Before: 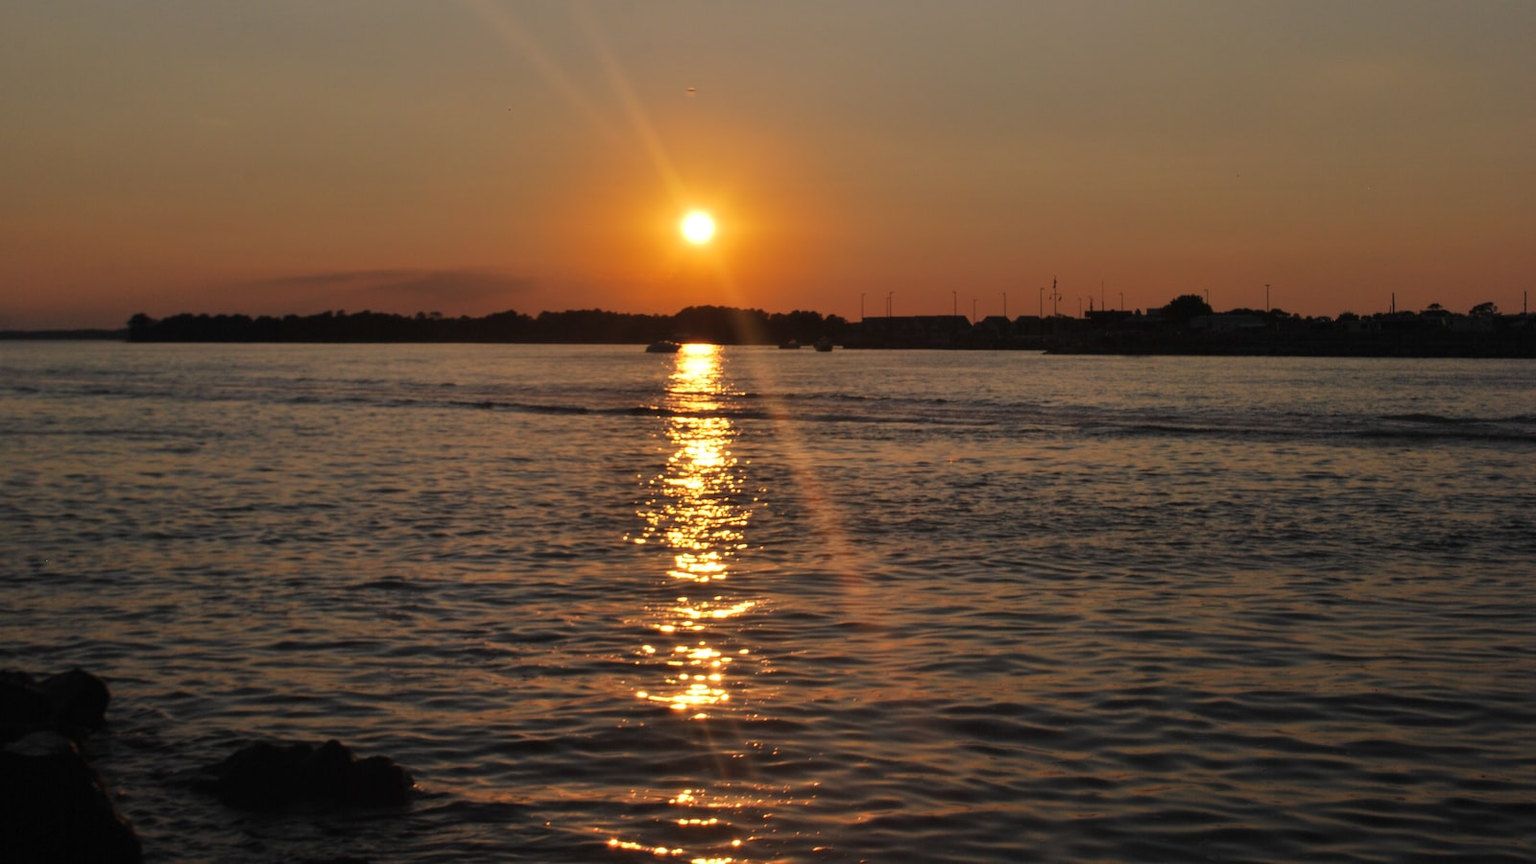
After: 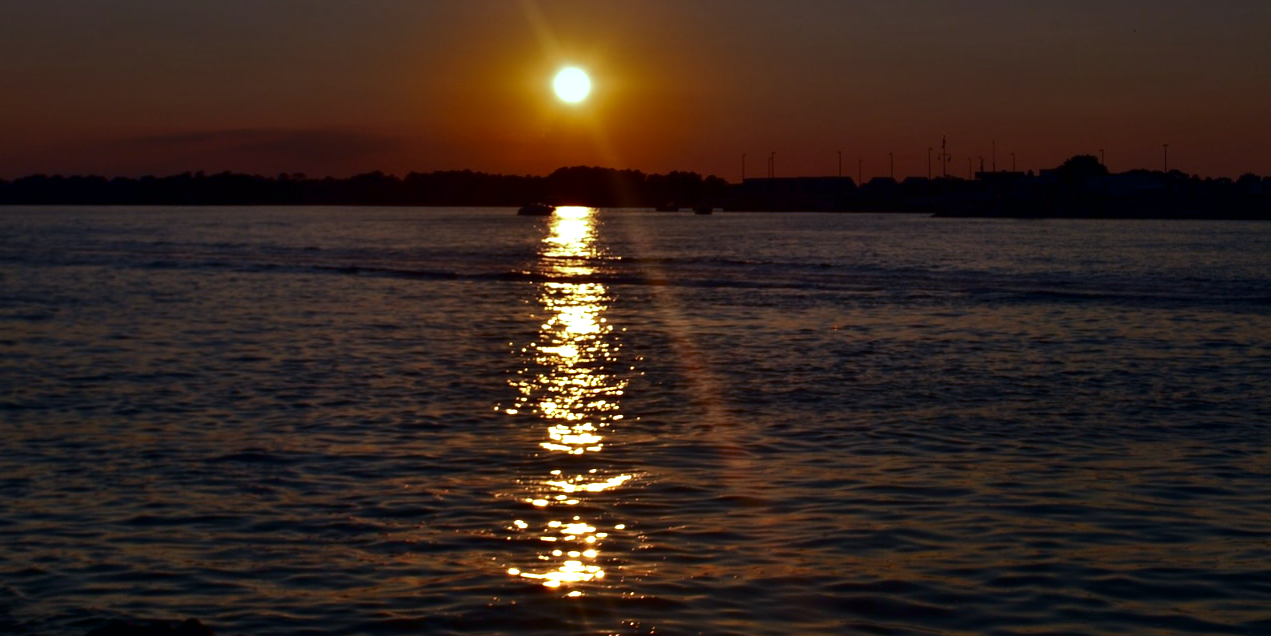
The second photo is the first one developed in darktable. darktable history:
contrast brightness saturation: brightness -0.52
exposure: black level correction 0, exposure 0.7 EV, compensate exposure bias true, compensate highlight preservation false
white balance: red 0.948, green 1.02, blue 1.176
color calibration: illuminant Planckian (black body), x 0.351, y 0.352, temperature 4794.27 K
crop: left 9.712%, top 16.928%, right 10.845%, bottom 12.332%
graduated density: hue 238.83°, saturation 50%
shadows and highlights: radius 334.93, shadows 63.48, highlights 6.06, compress 87.7%, highlights color adjustment 39.73%, soften with gaussian
